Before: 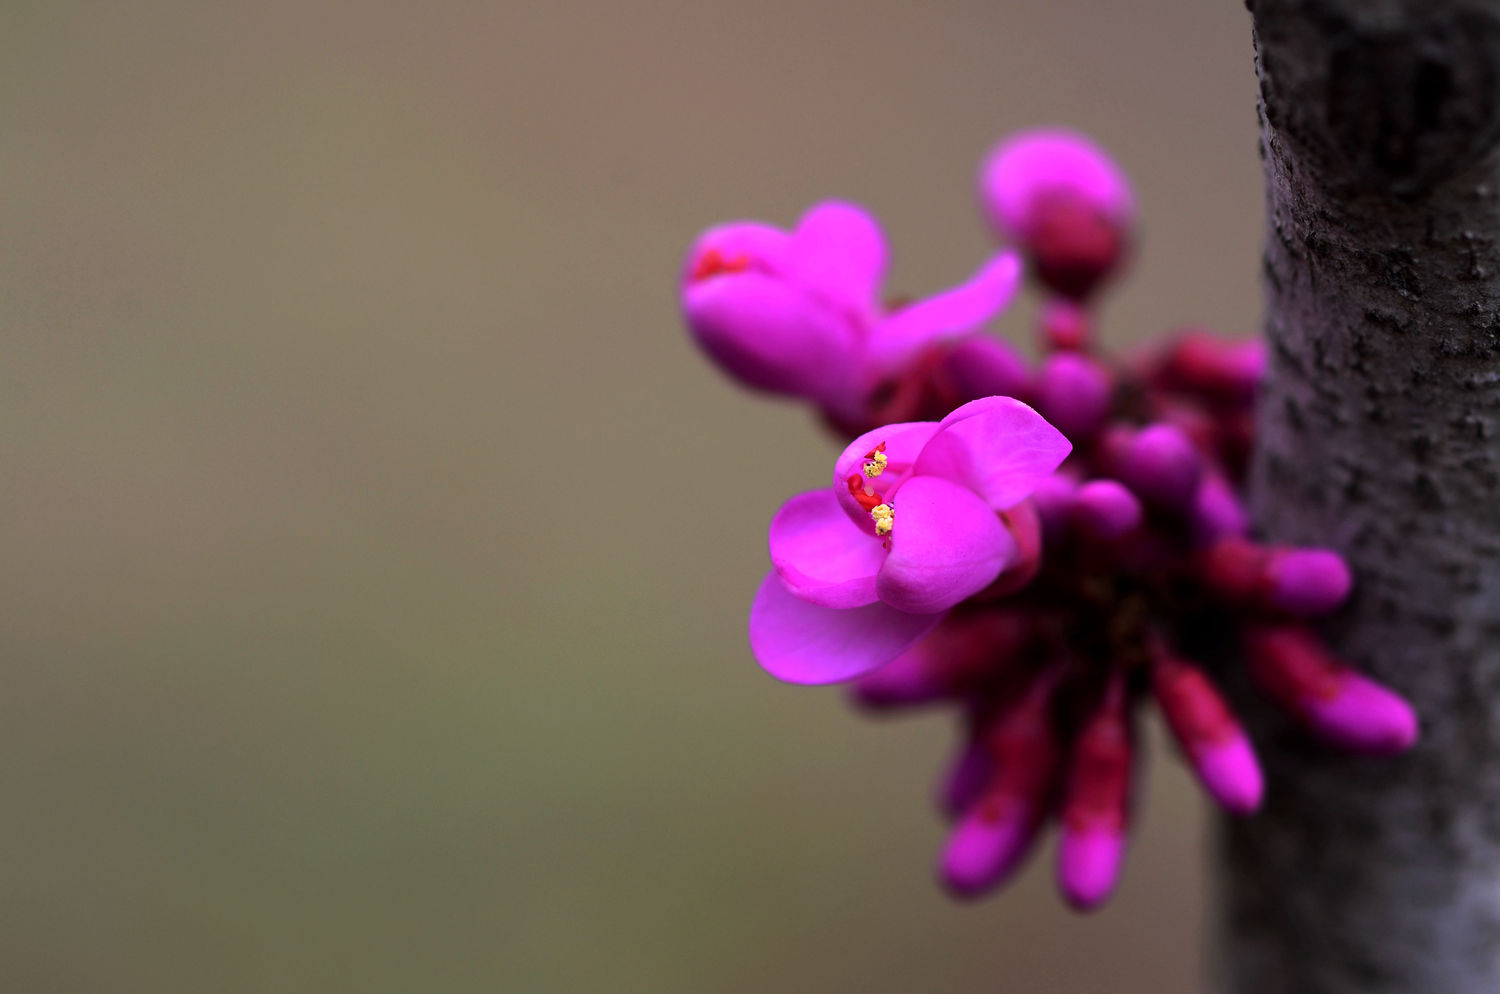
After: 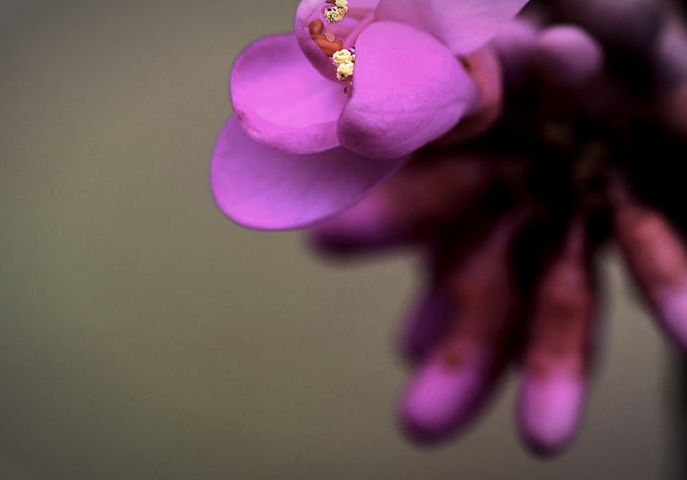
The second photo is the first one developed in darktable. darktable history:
vignetting: automatic ratio true
velvia: on, module defaults
contrast brightness saturation: contrast 0.1, saturation -0.36
crop: left 35.976%, top 45.819%, right 18.162%, bottom 5.807%
sharpen: amount 0.2
exposure: compensate highlight preservation false
local contrast: on, module defaults
shadows and highlights: radius 125.46, shadows 30.51, highlights -30.51, low approximation 0.01, soften with gaussian
